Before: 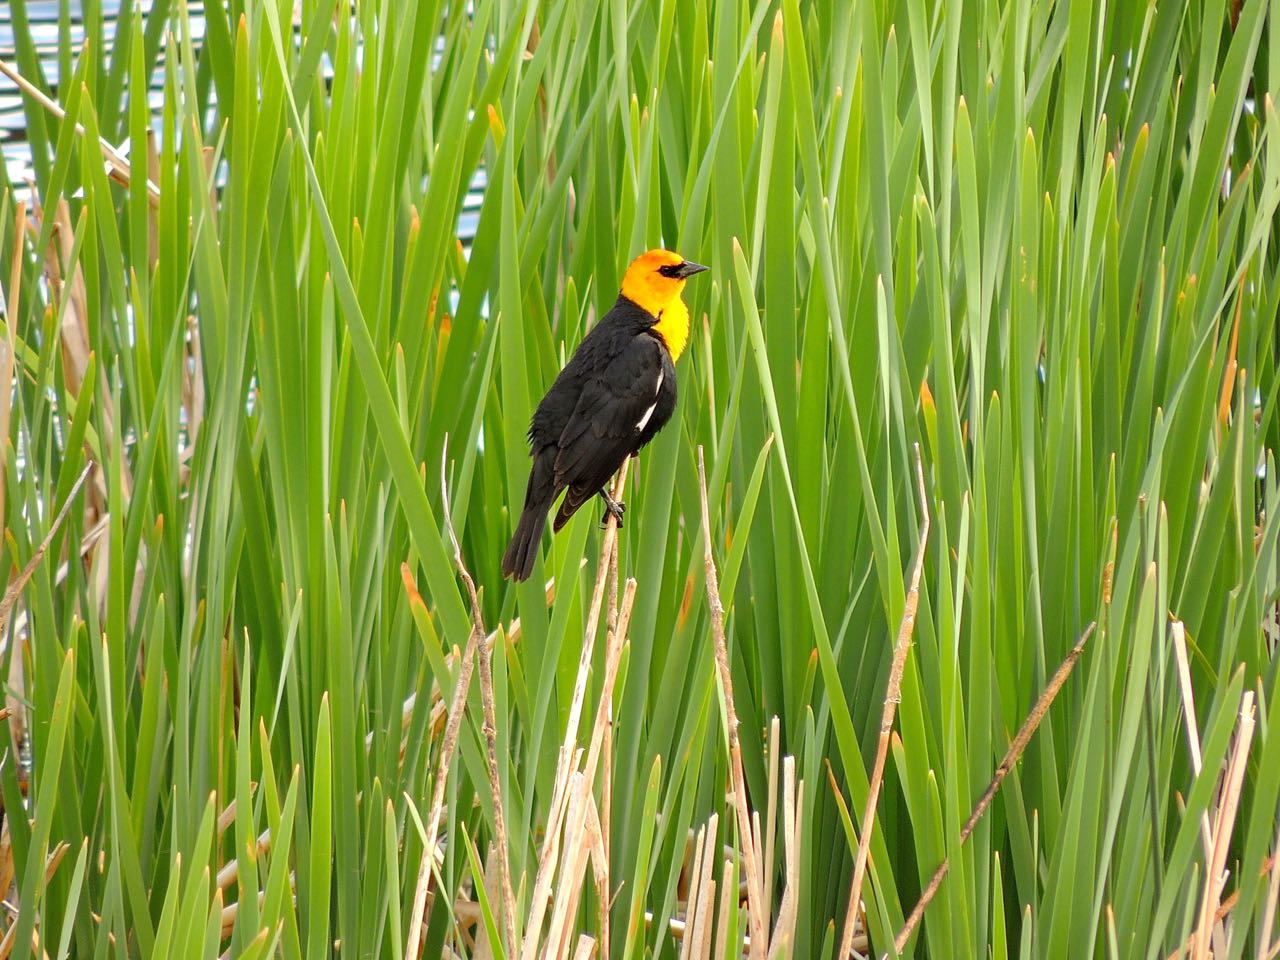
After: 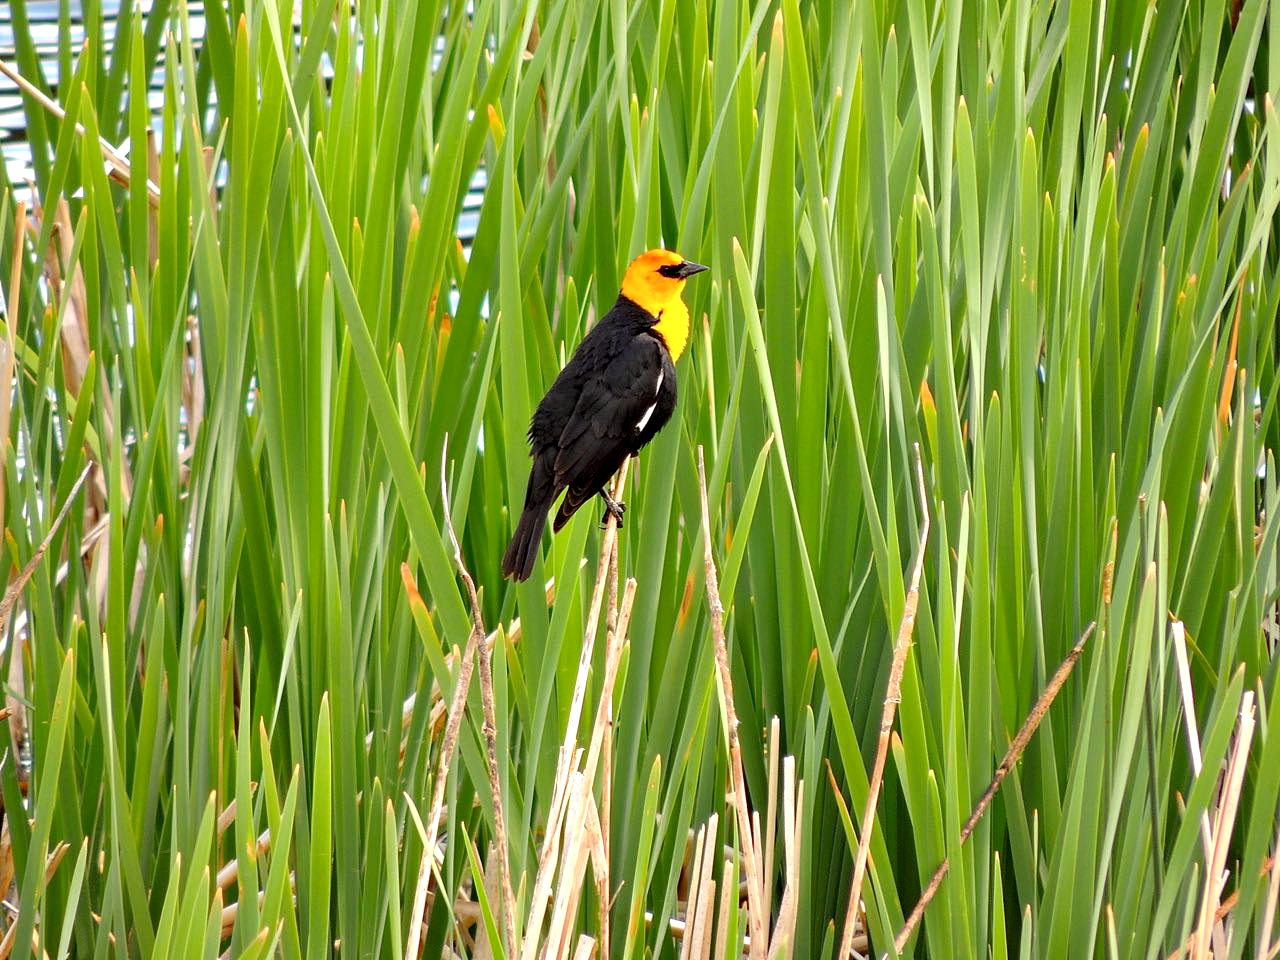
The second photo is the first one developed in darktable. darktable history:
contrast equalizer: octaves 7, y [[0.6 ×6], [0.55 ×6], [0 ×6], [0 ×6], [0 ×6]], mix 0.585
